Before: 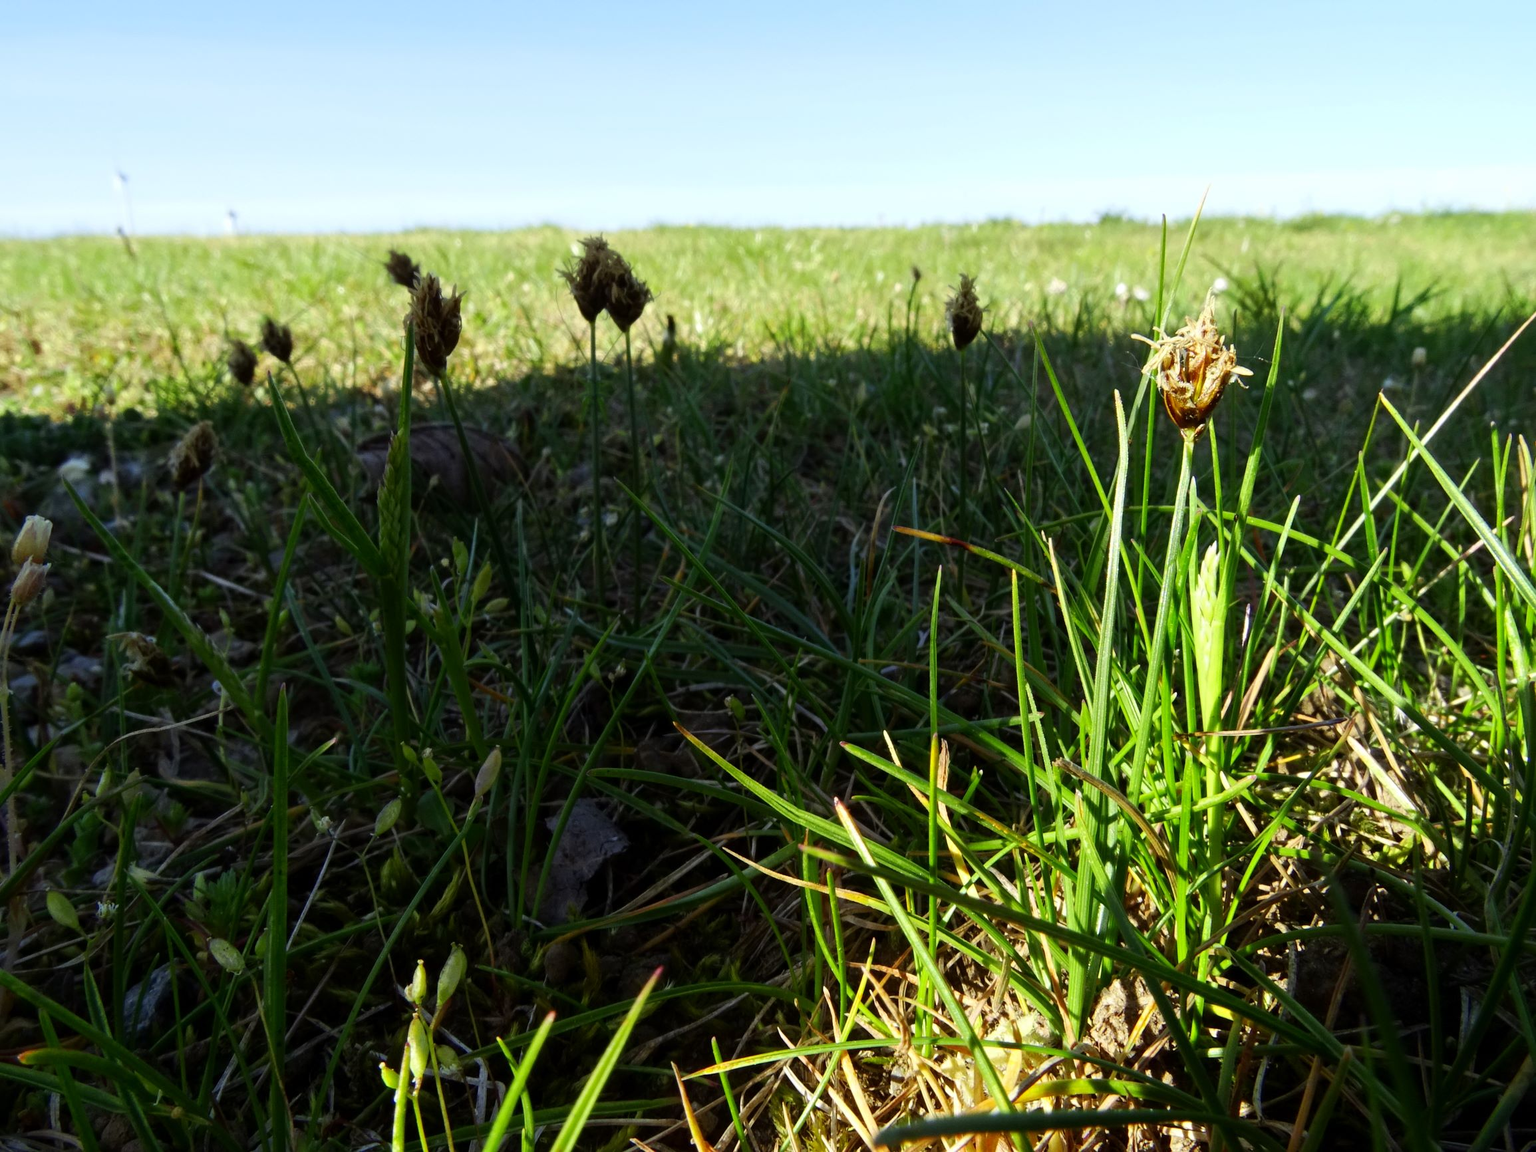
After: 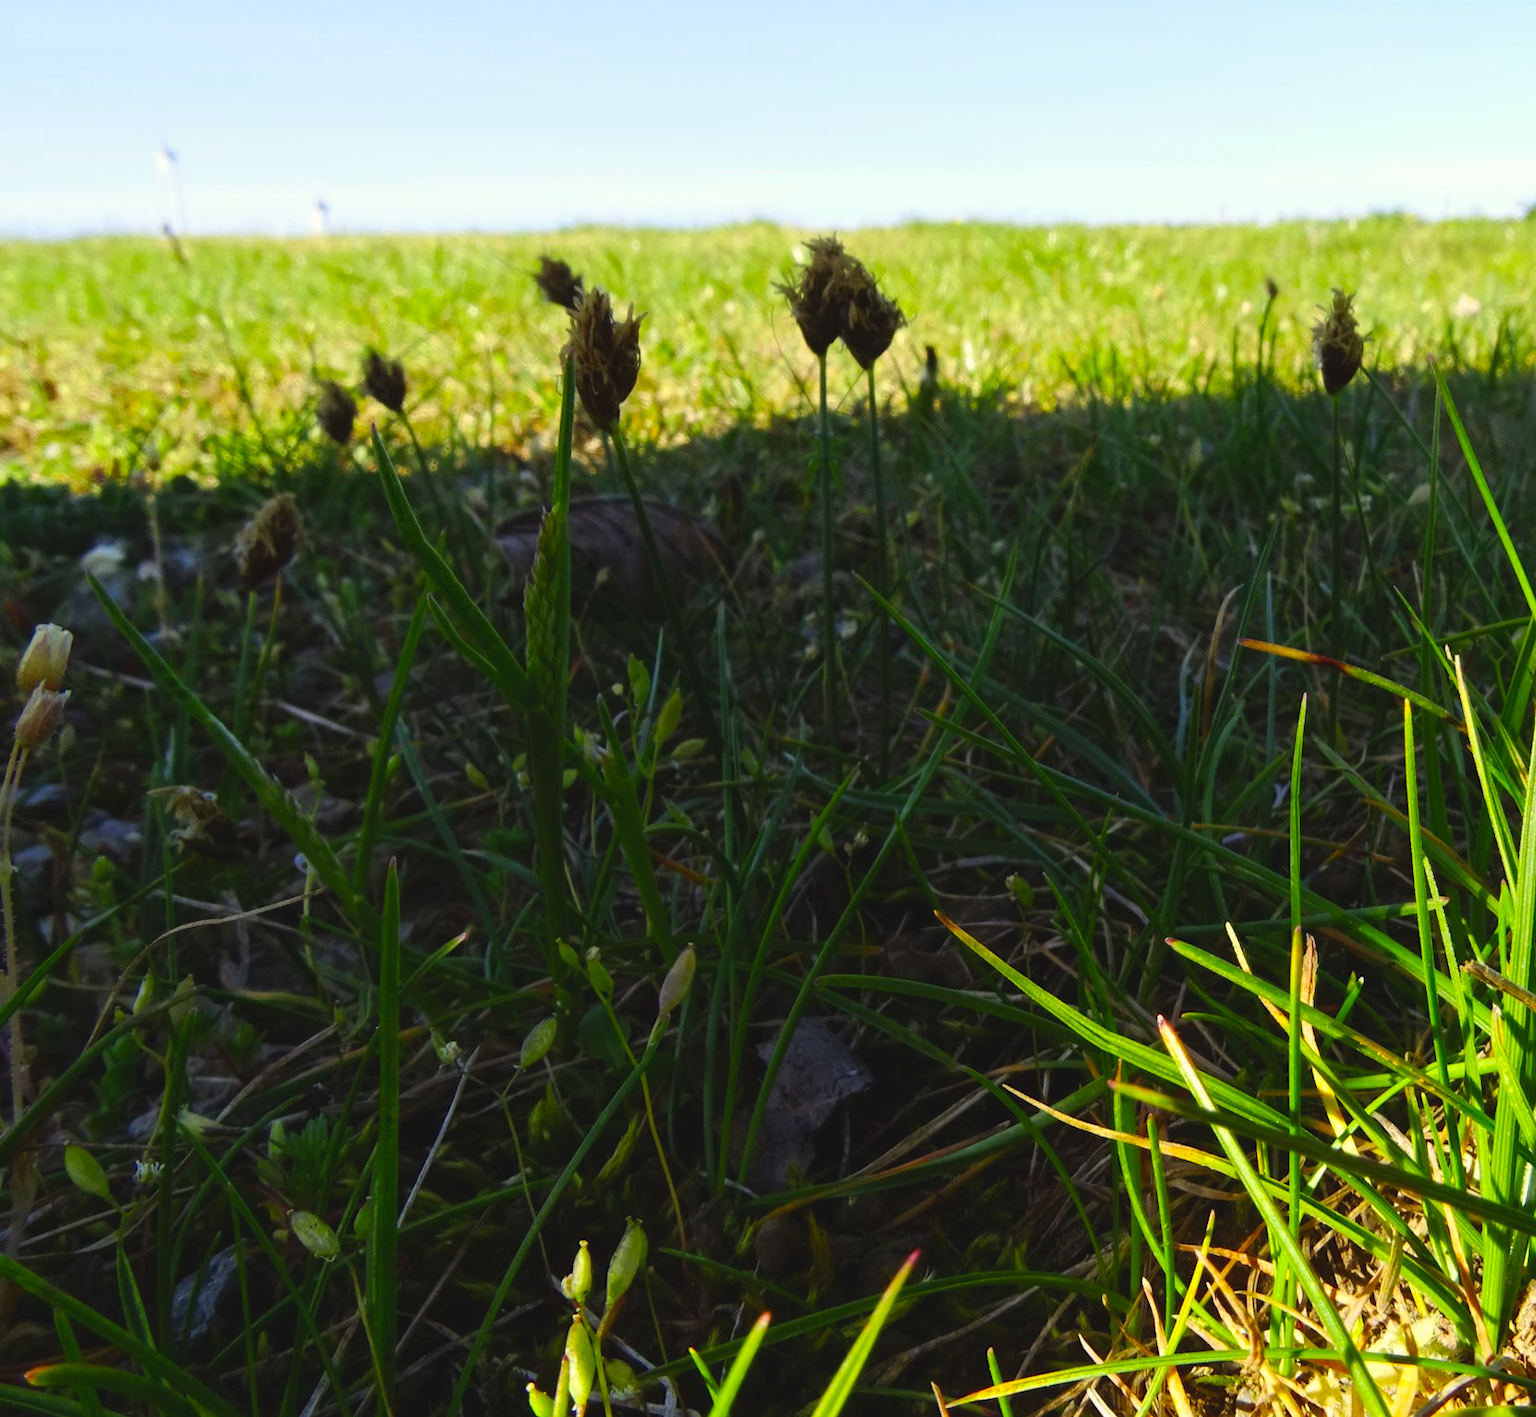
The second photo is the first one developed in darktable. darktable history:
color correction: highlights a* 3.78, highlights b* 5.13
contrast brightness saturation: contrast 0.037, saturation 0.156
crop: top 5.736%, right 27.9%, bottom 5.538%
color balance rgb: global offset › luminance 0.714%, perceptual saturation grading › global saturation 18.134%
